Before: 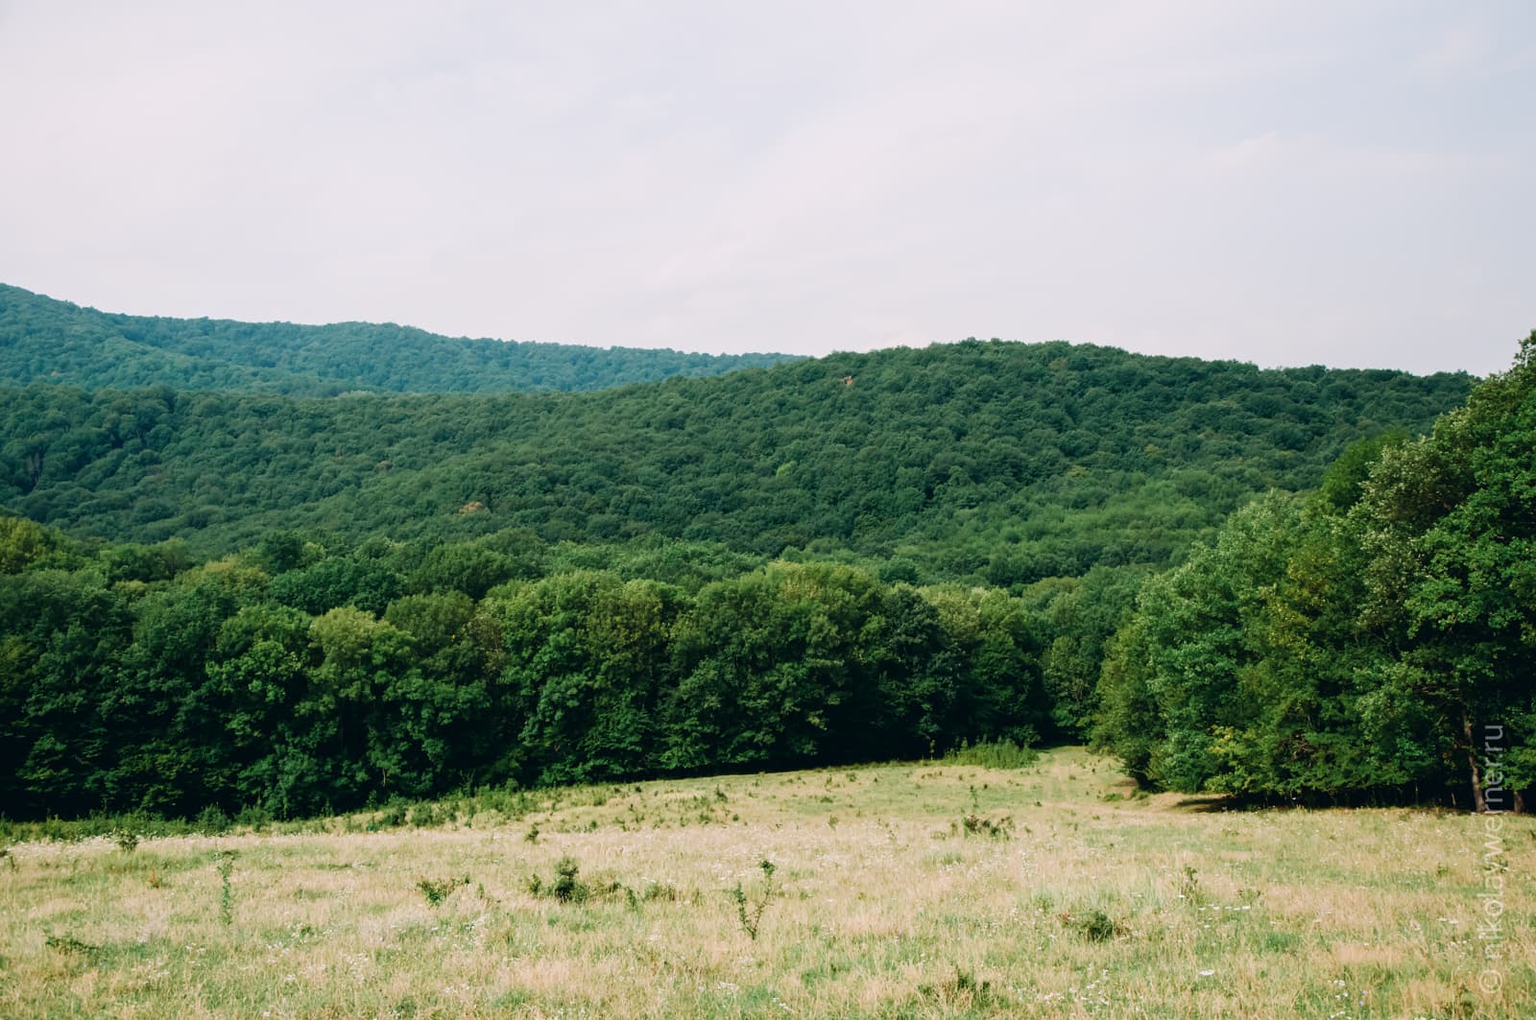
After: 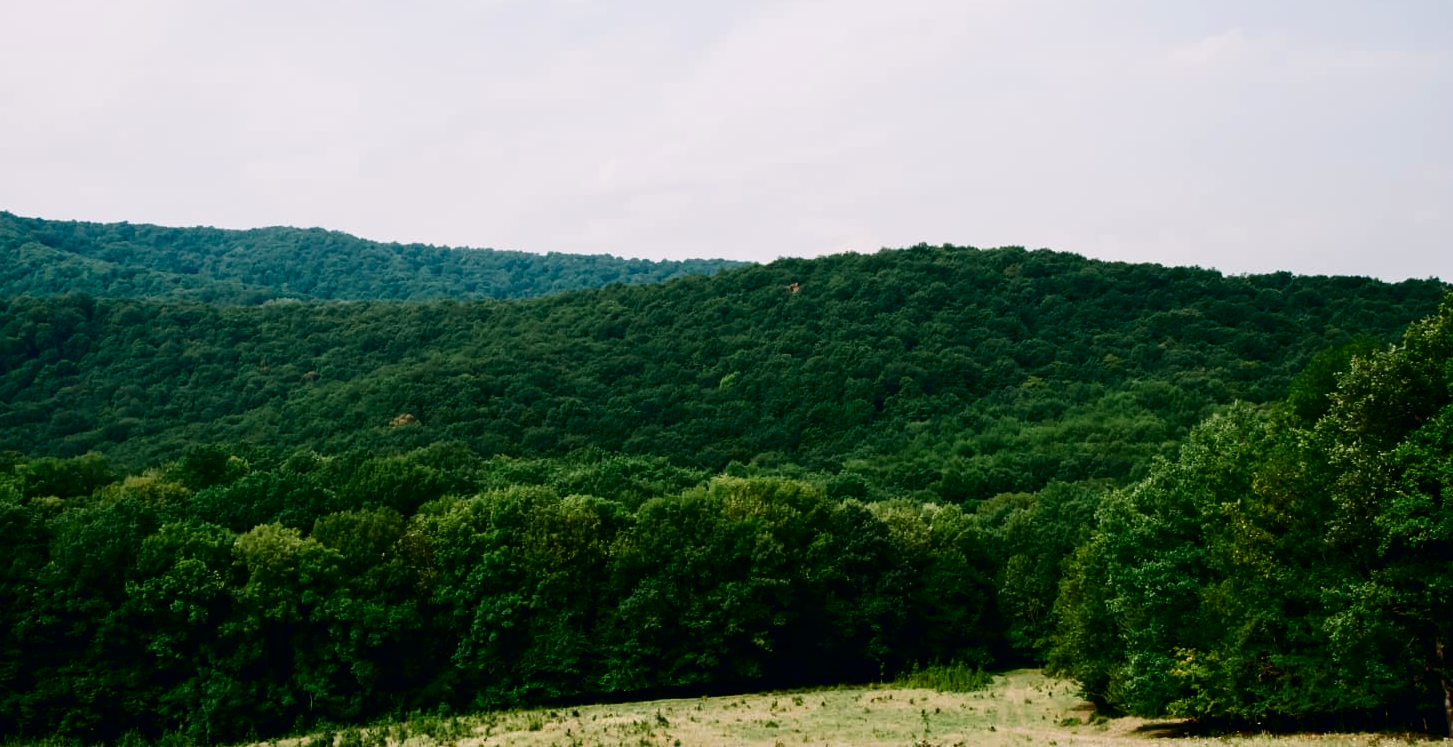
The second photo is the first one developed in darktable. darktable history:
contrast brightness saturation: contrast 0.19, brightness -0.24, saturation 0.11
crop: left 5.596%, top 10.314%, right 3.534%, bottom 19.395%
